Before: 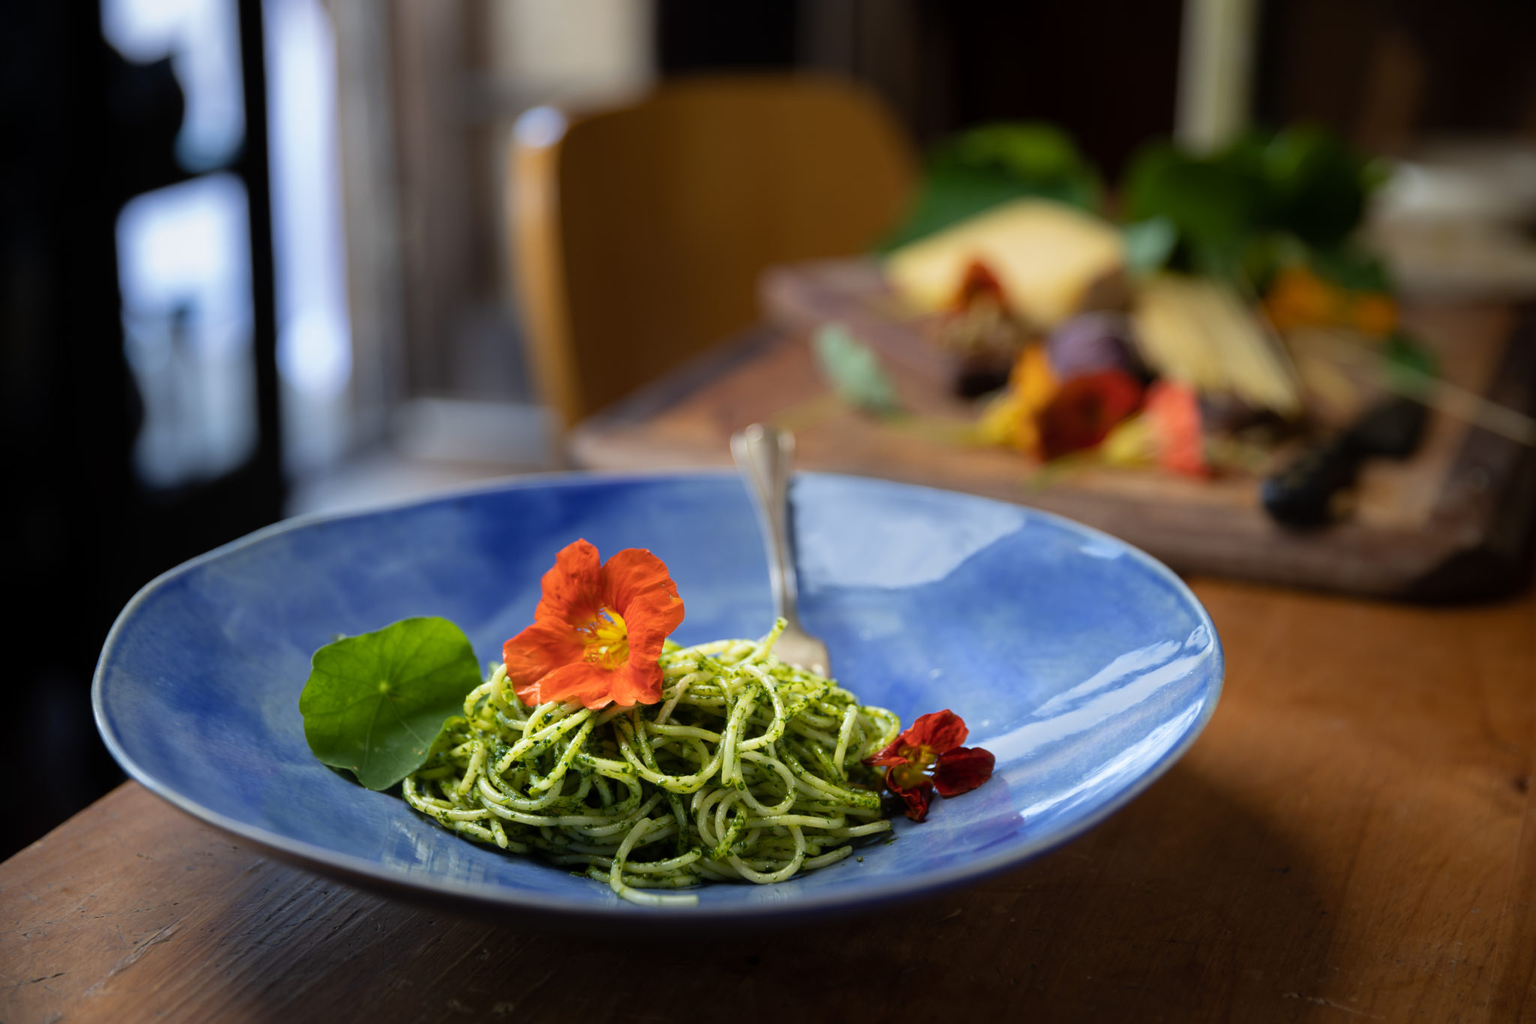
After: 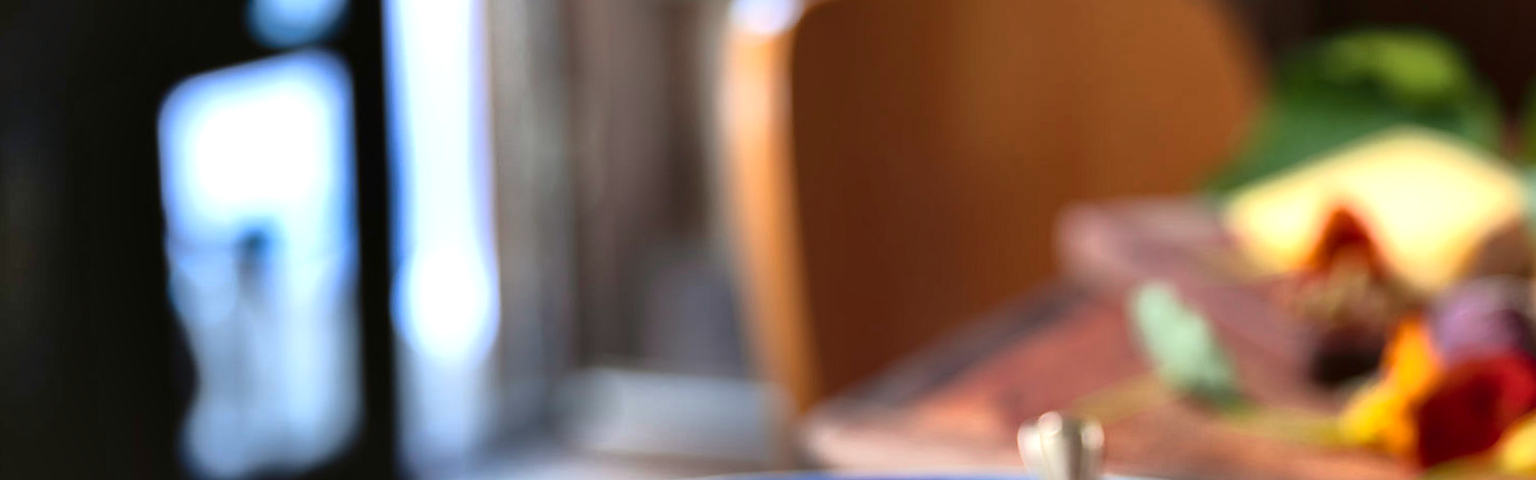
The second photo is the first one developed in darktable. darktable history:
rotate and perspective: rotation 0.679°, lens shift (horizontal) 0.136, crop left 0.009, crop right 0.991, crop top 0.078, crop bottom 0.95
tone curve: curves: ch0 [(0, 0.021) (0.059, 0.053) (0.212, 0.18) (0.337, 0.304) (0.495, 0.505) (0.725, 0.731) (0.89, 0.919) (1, 1)]; ch1 [(0, 0) (0.094, 0.081) (0.285, 0.299) (0.413, 0.43) (0.479, 0.475) (0.54, 0.55) (0.615, 0.65) (0.683, 0.688) (1, 1)]; ch2 [(0, 0) (0.257, 0.217) (0.434, 0.434) (0.498, 0.507) (0.599, 0.578) (1, 1)], color space Lab, independent channels, preserve colors none
crop: left 0.579%, top 7.627%, right 23.167%, bottom 54.275%
shadows and highlights: shadows 80.73, white point adjustment -9.07, highlights -61.46, soften with gaussian
exposure: black level correction 0, exposure 1.3 EV, compensate highlight preservation false
